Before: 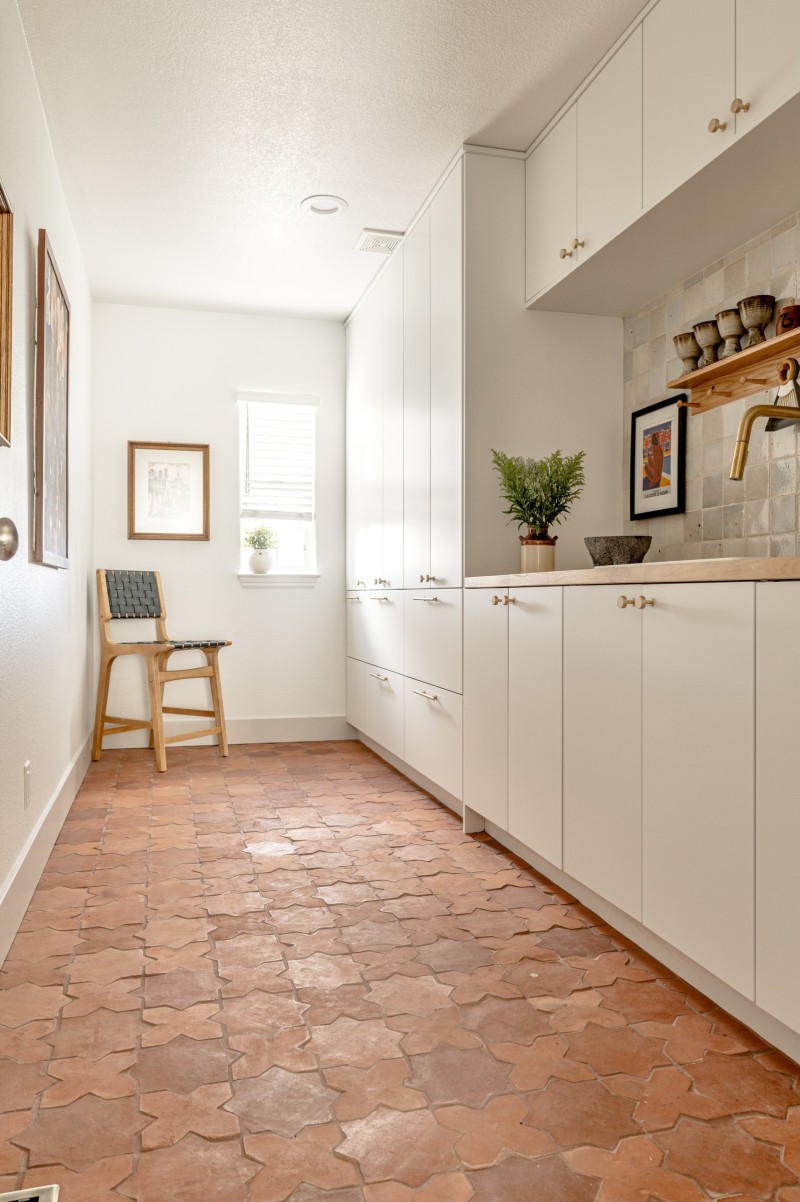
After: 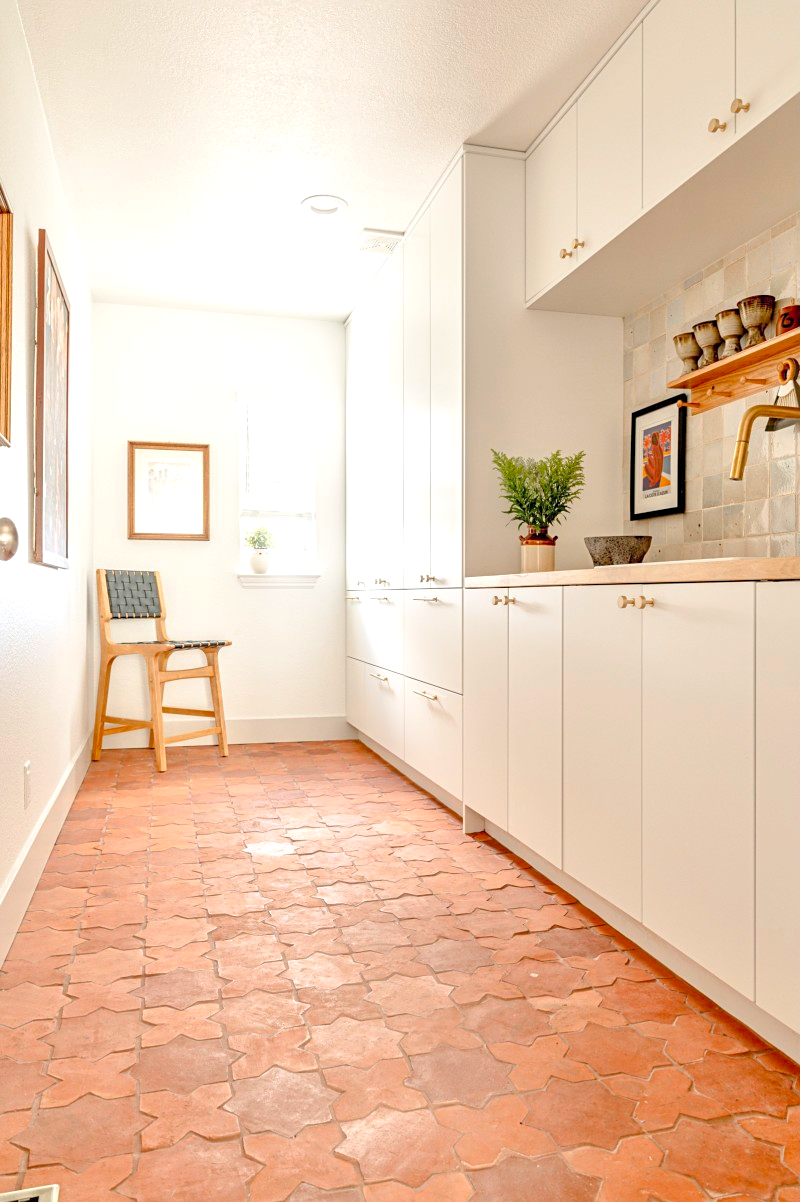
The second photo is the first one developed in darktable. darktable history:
levels: levels [0, 0.43, 0.984]
sharpen: amount 0.215
exposure: exposure 0.297 EV, compensate highlight preservation false
